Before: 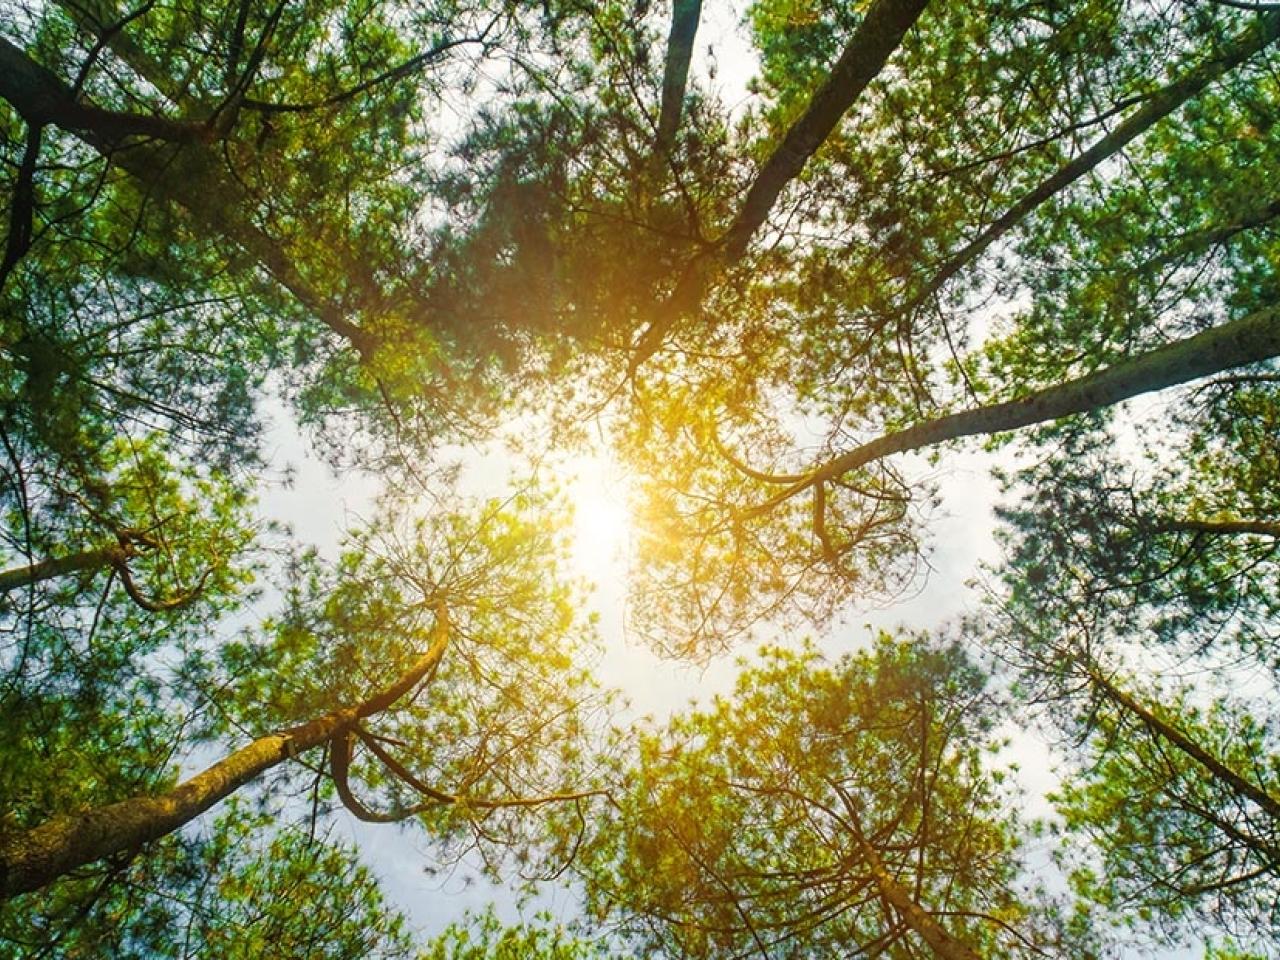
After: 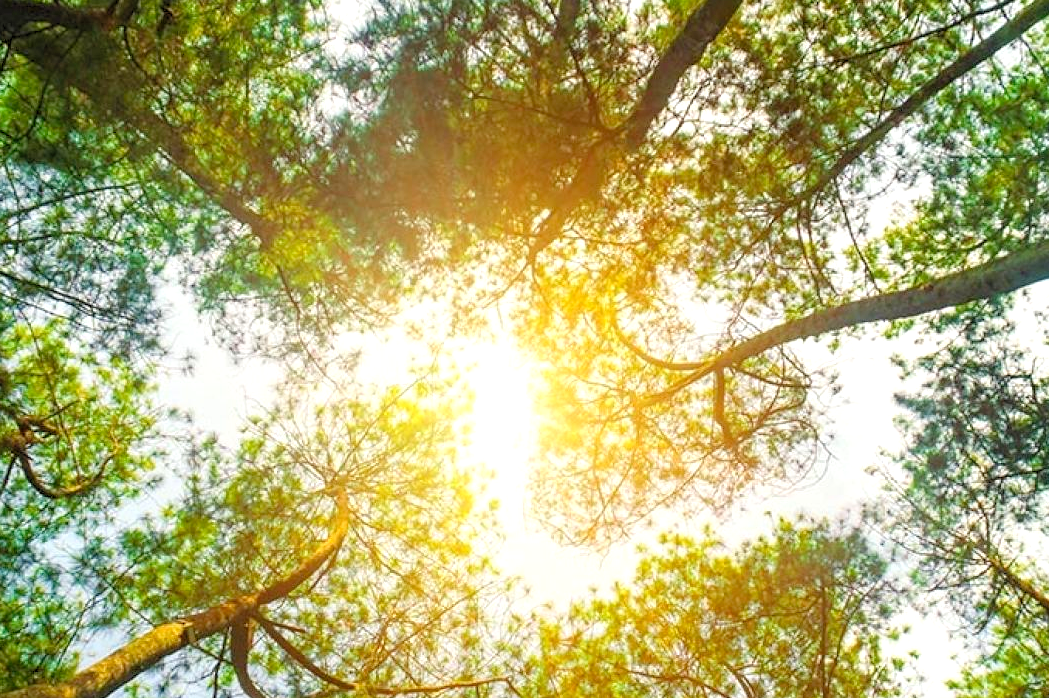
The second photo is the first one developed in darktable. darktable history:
crop: left 7.856%, top 11.836%, right 10.12%, bottom 15.387%
levels: black 3.83%, white 90.64%, levels [0.044, 0.416, 0.908]
